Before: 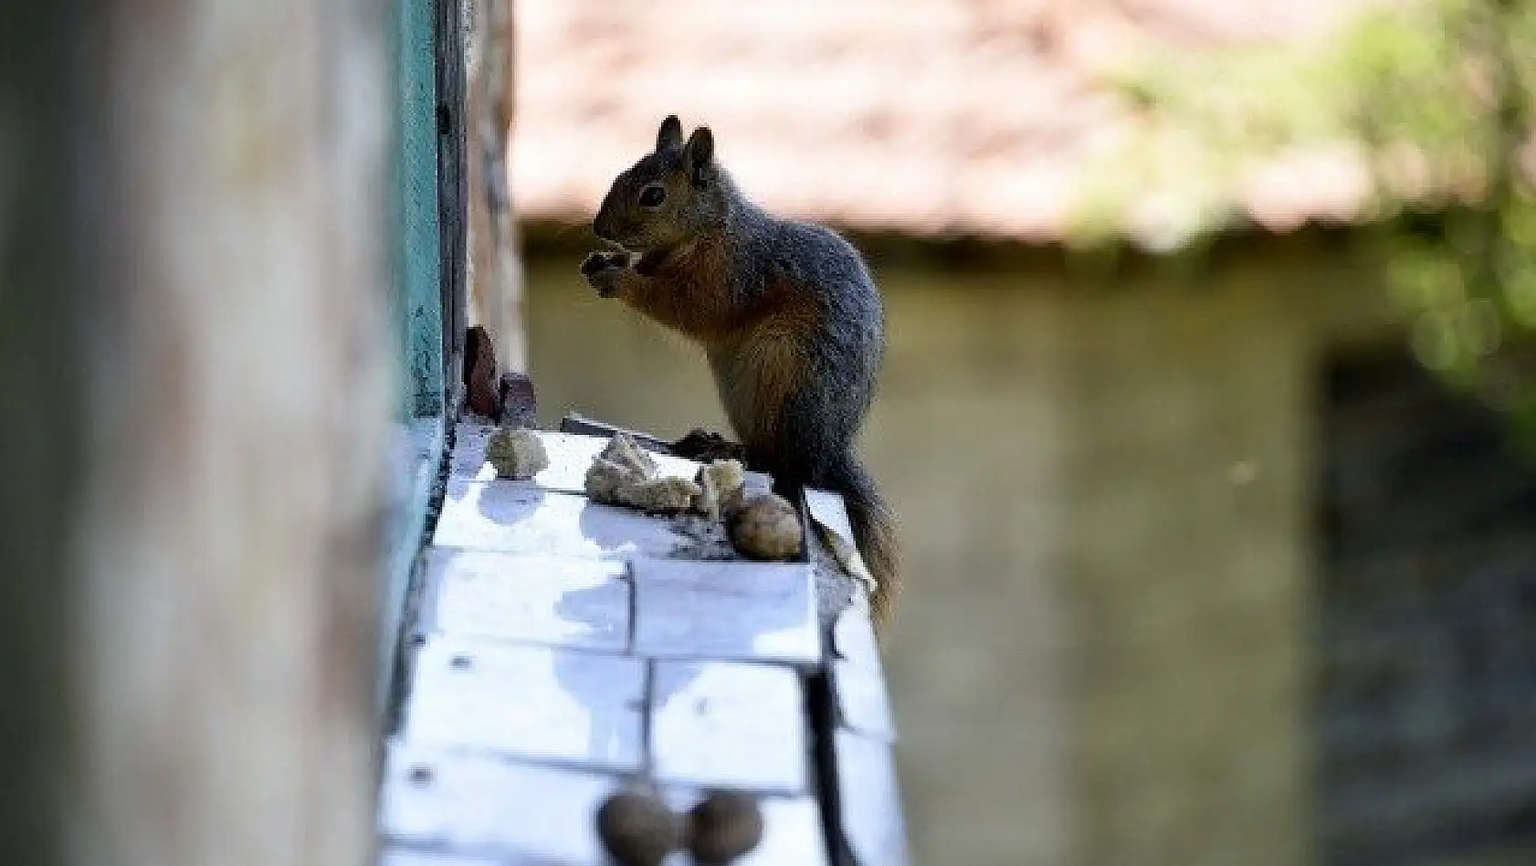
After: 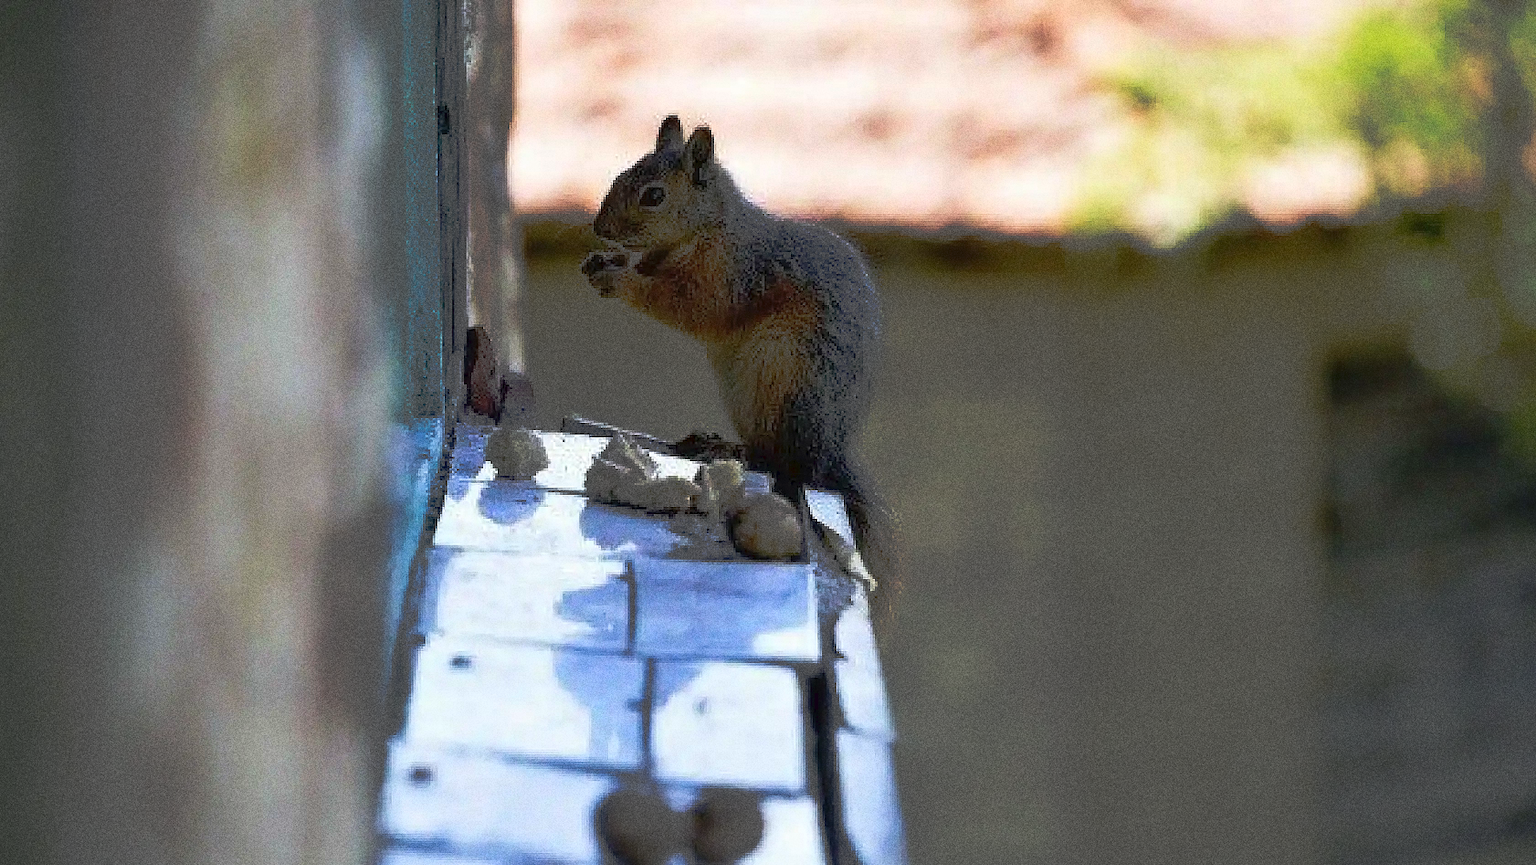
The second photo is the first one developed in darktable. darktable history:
grain: coarseness 0.09 ISO, strength 40%
tone curve: curves: ch0 [(0, 0) (0.003, 0.032) (0.53, 0.368) (0.901, 0.866) (1, 1)], preserve colors none
